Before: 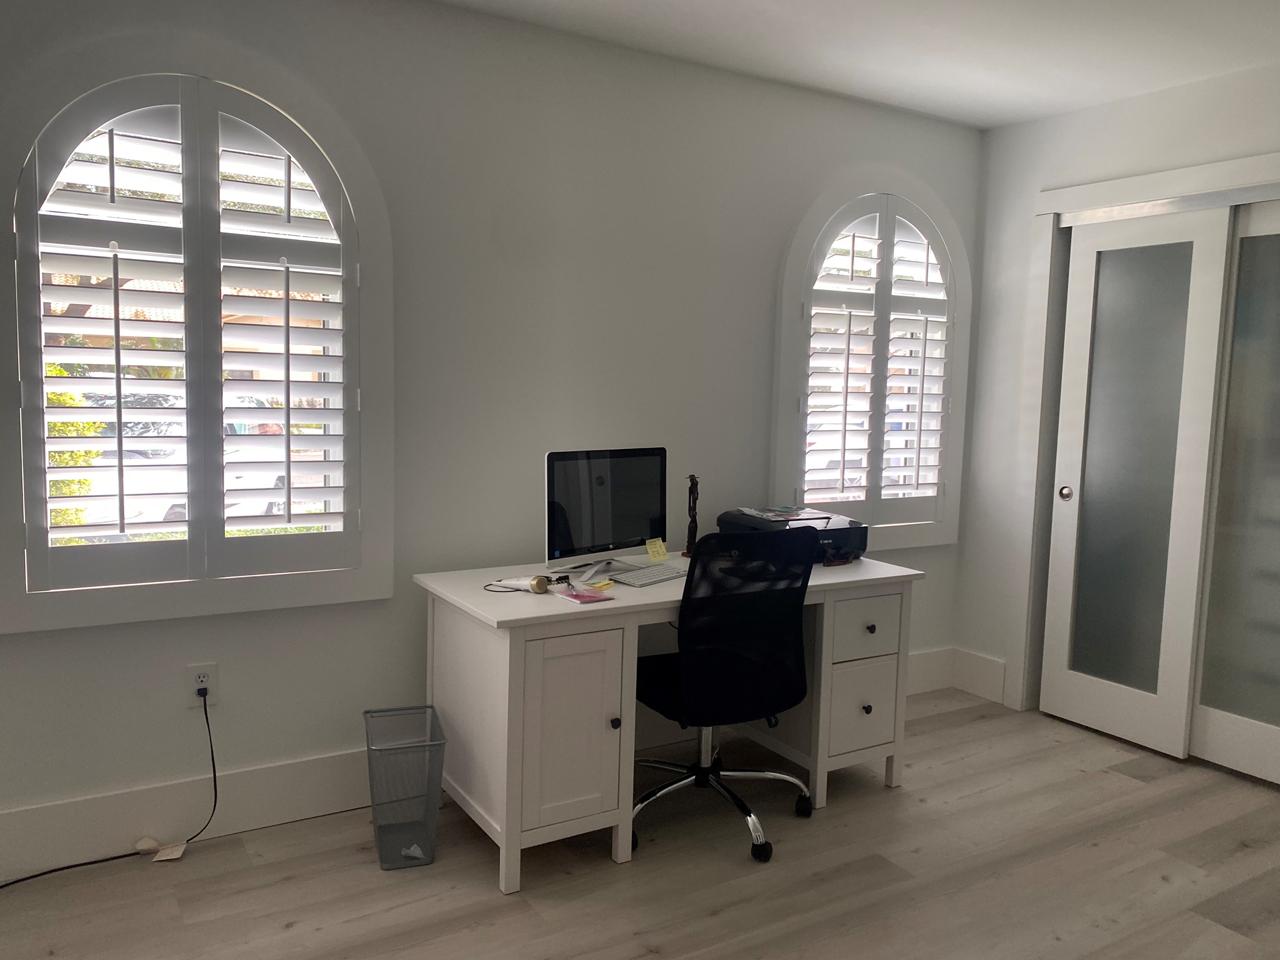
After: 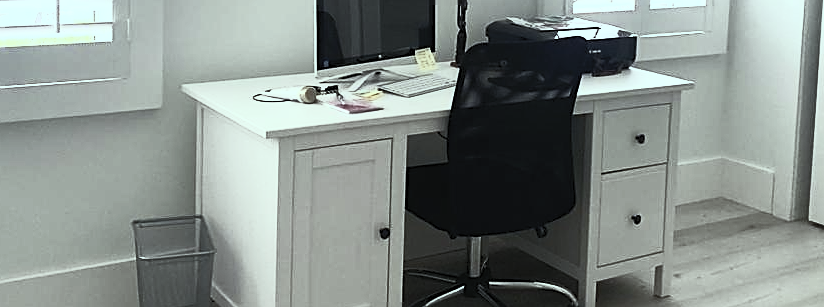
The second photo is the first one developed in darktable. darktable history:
color balance: mode lift, gamma, gain (sRGB), lift [0.997, 0.979, 1.021, 1.011], gamma [1, 1.084, 0.916, 0.998], gain [1, 0.87, 1.13, 1.101], contrast 4.55%, contrast fulcrum 38.24%, output saturation 104.09%
crop: left 18.091%, top 51.13%, right 17.525%, bottom 16.85%
sharpen: on, module defaults
contrast brightness saturation: contrast 0.57, brightness 0.57, saturation -0.34
